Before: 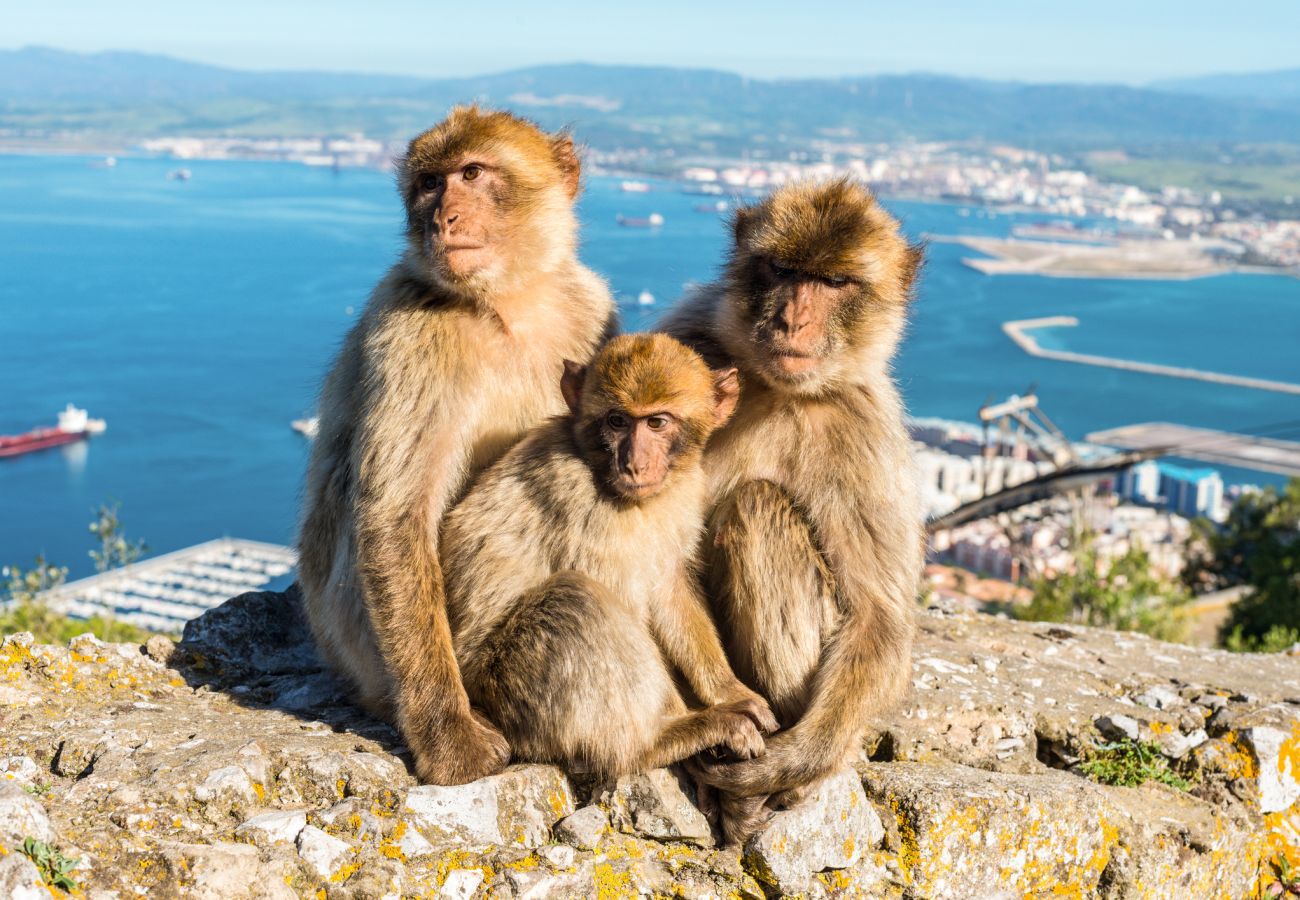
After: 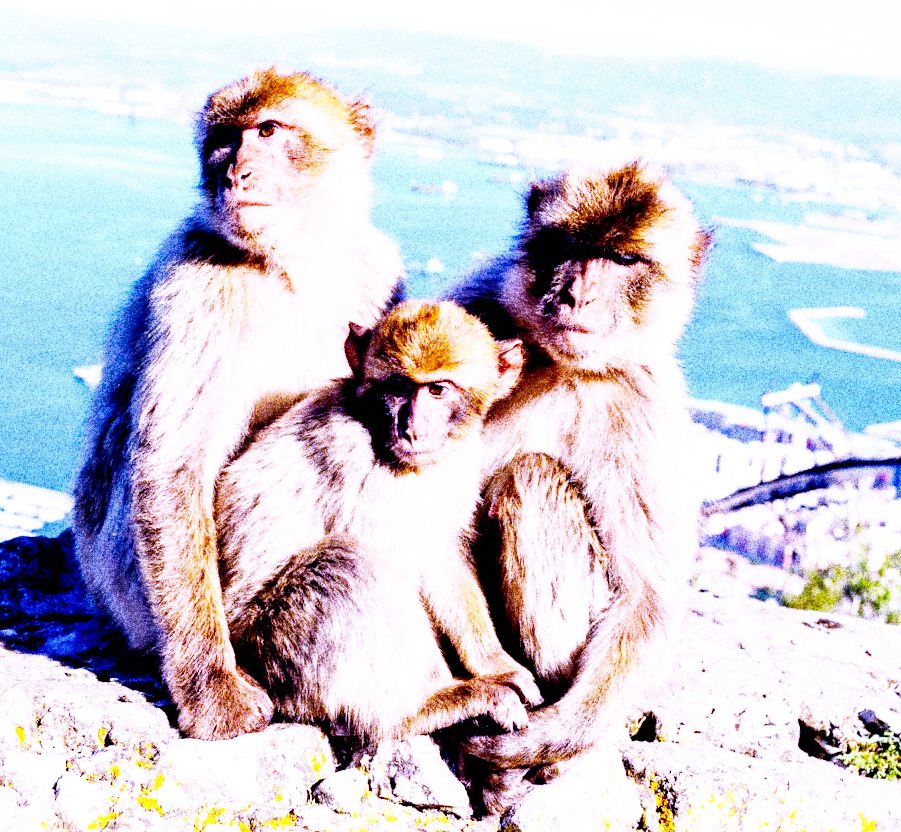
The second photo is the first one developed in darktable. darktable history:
crop and rotate: angle -3.27°, left 14.277%, top 0.028%, right 10.766%, bottom 0.028%
base curve: curves: ch0 [(0, 0) (0.007, 0.004) (0.027, 0.03) (0.046, 0.07) (0.207, 0.54) (0.442, 0.872) (0.673, 0.972) (1, 1)], preserve colors none
white balance: red 0.98, blue 1.61
exposure: black level correction 0.031, exposure 0.304 EV, compensate highlight preservation false
grain: coarseness 30.02 ISO, strength 100%
